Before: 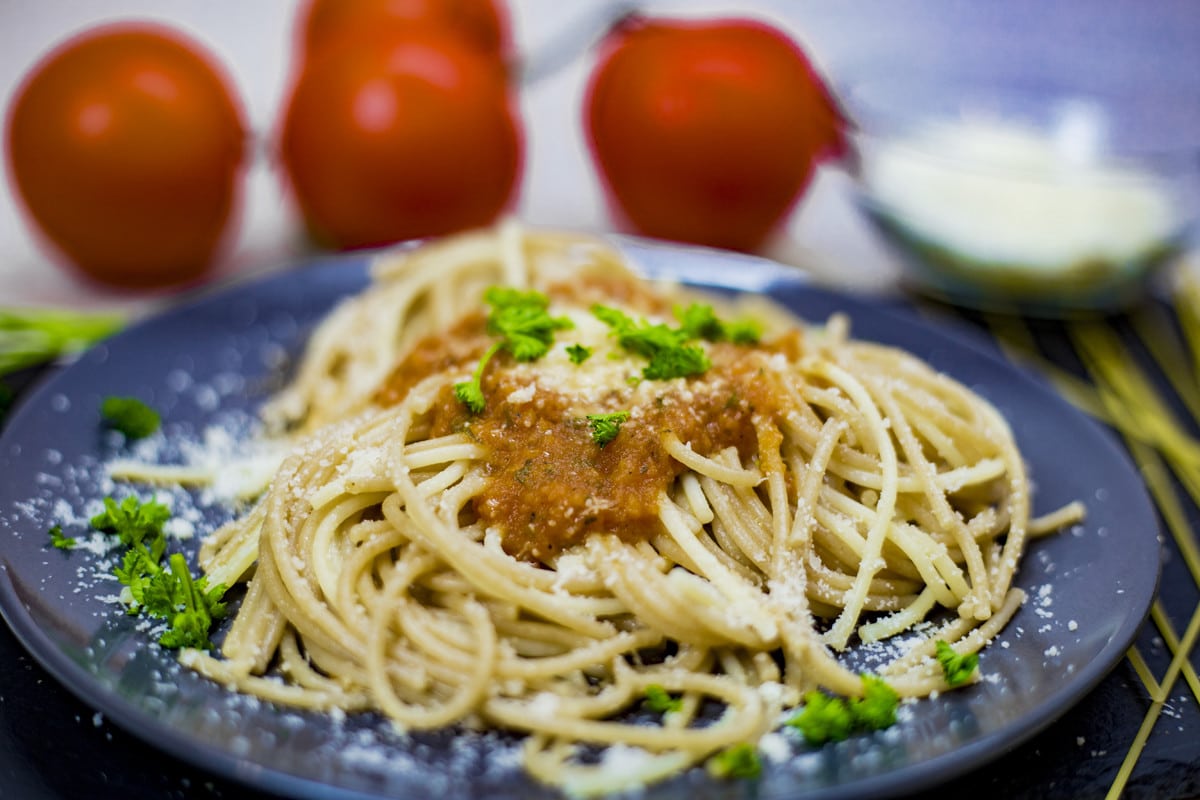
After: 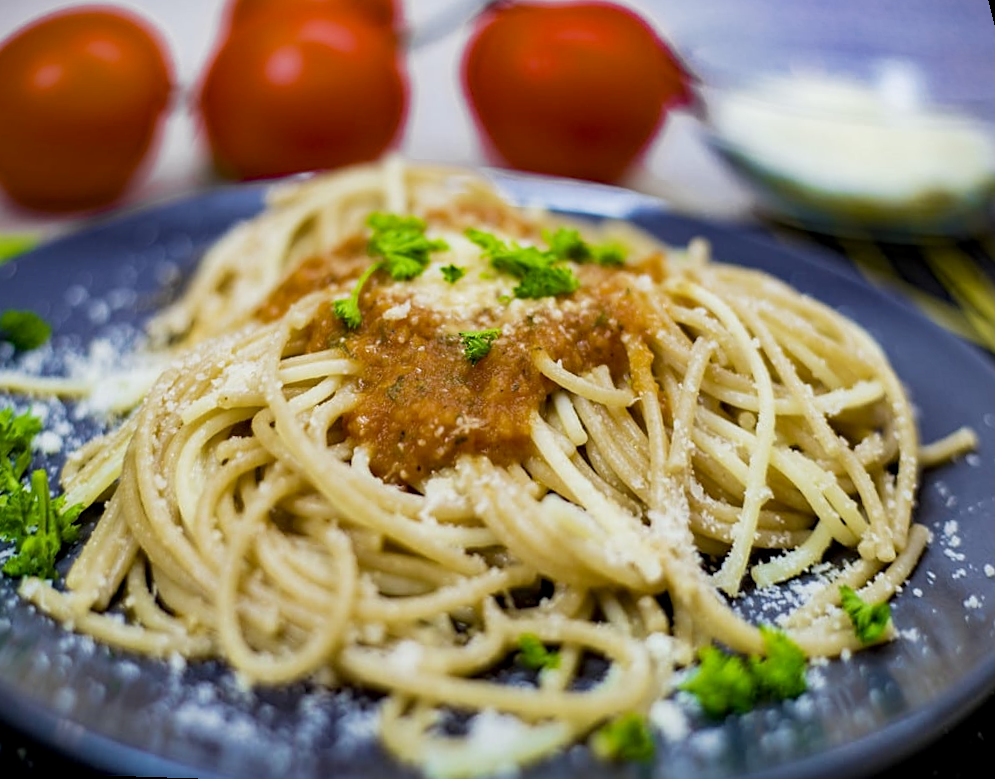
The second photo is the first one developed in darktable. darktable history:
exposure: black level correction 0.001, compensate highlight preservation false
sharpen: amount 0.2
rotate and perspective: rotation 0.72°, lens shift (vertical) -0.352, lens shift (horizontal) -0.051, crop left 0.152, crop right 0.859, crop top 0.019, crop bottom 0.964
